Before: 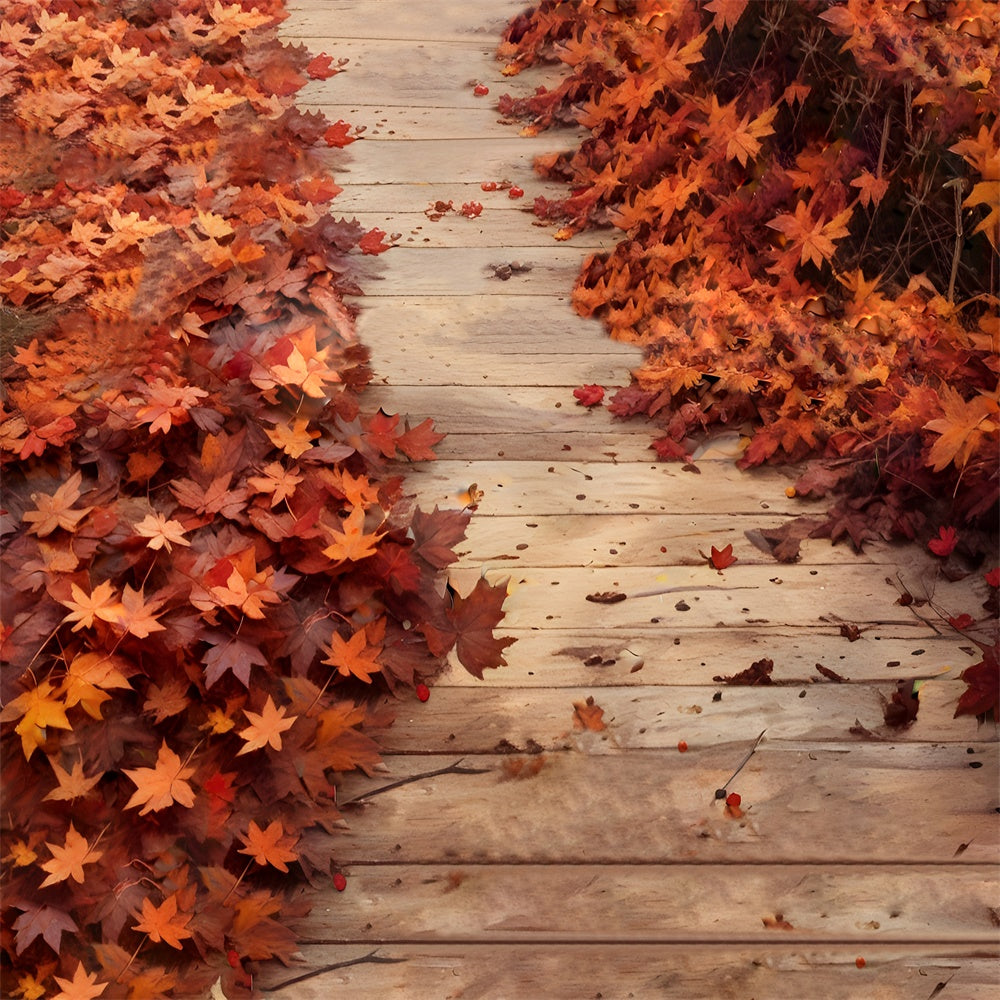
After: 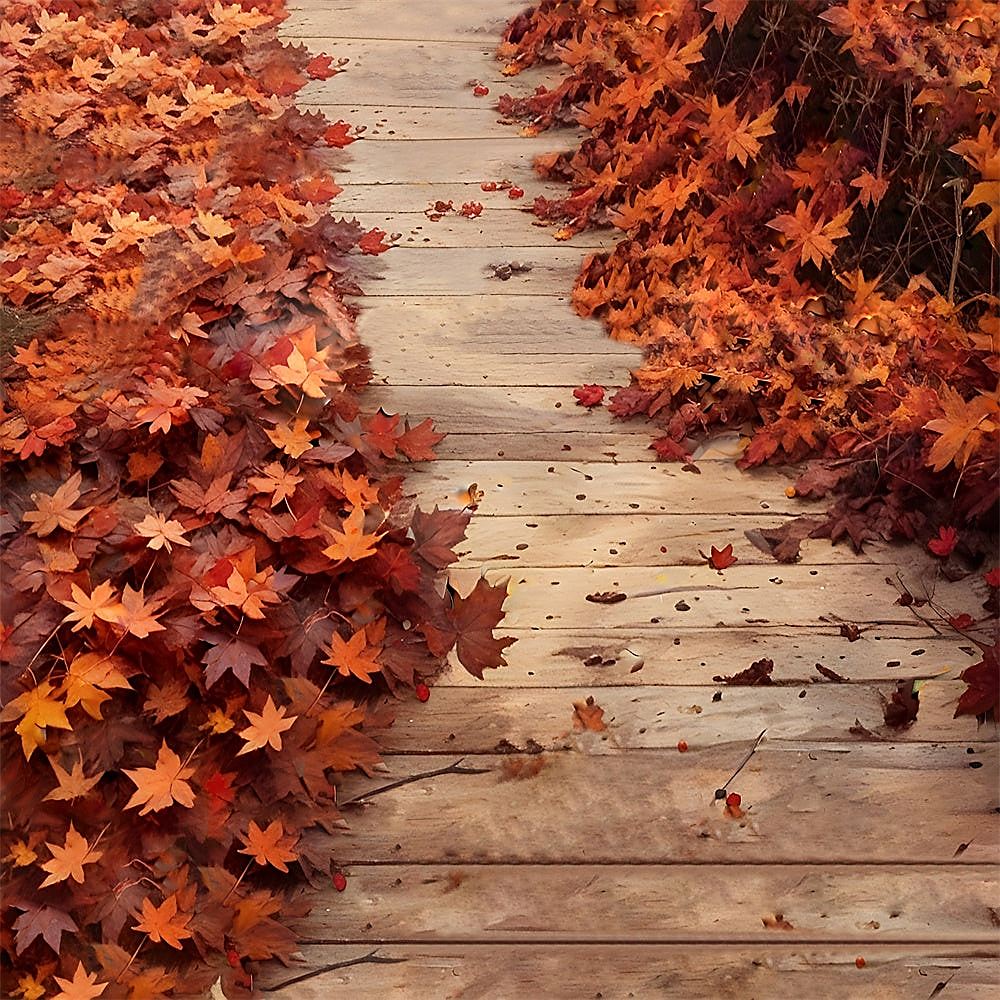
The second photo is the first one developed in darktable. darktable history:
sharpen: radius 1.4, amount 1.25, threshold 0.7
white balance: red 1, blue 1
